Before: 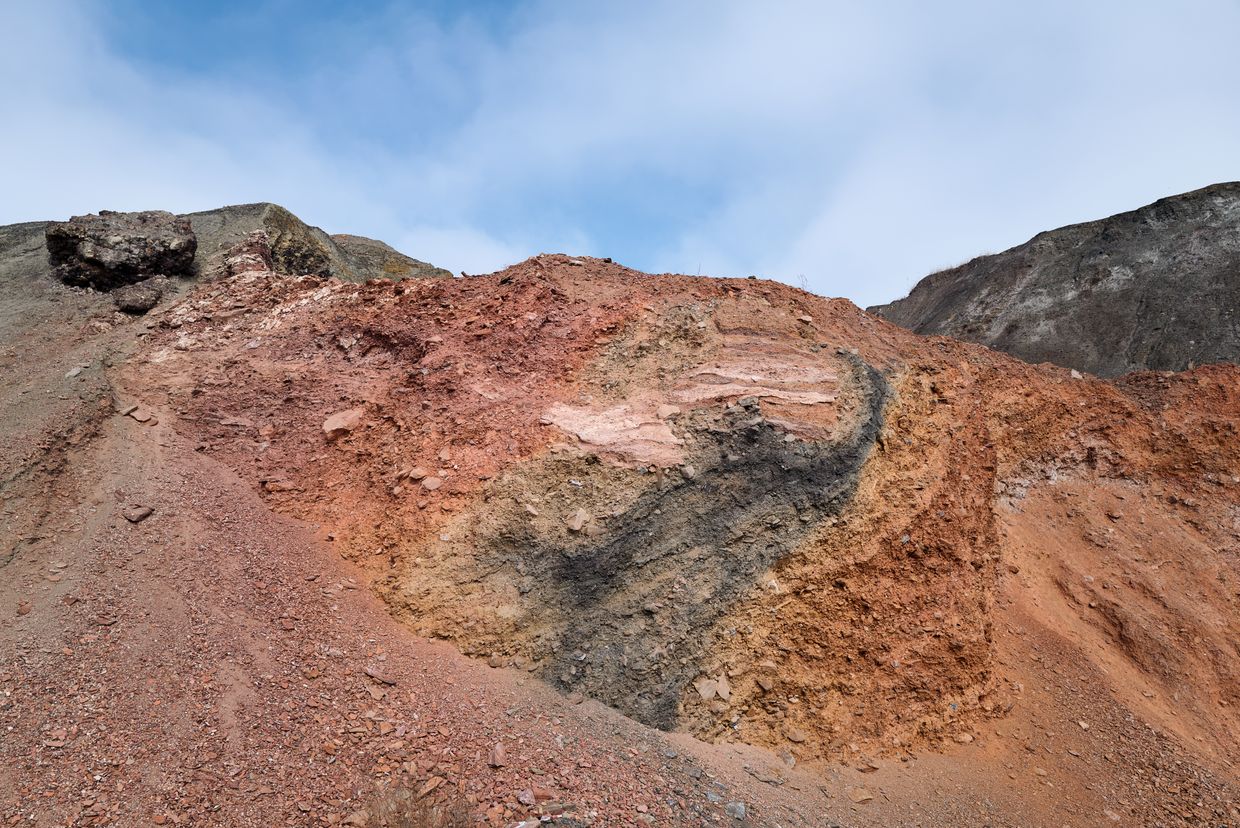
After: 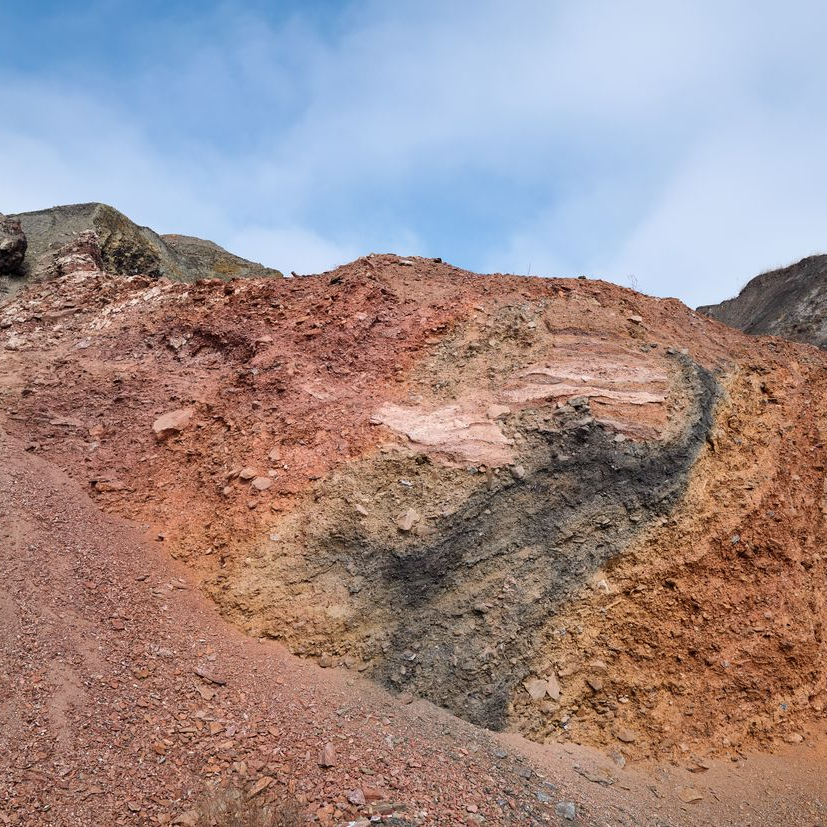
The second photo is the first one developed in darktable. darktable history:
crop and rotate: left 13.789%, right 19.467%
